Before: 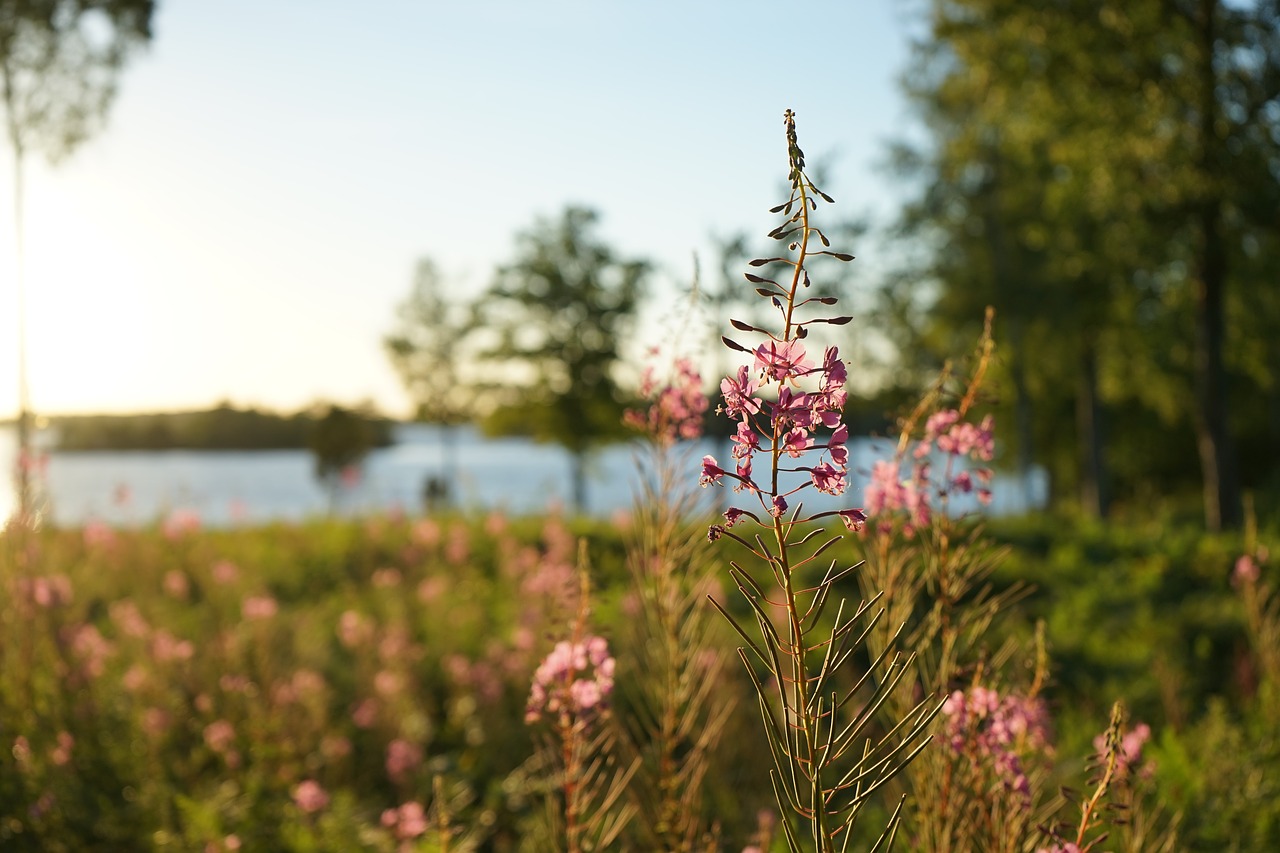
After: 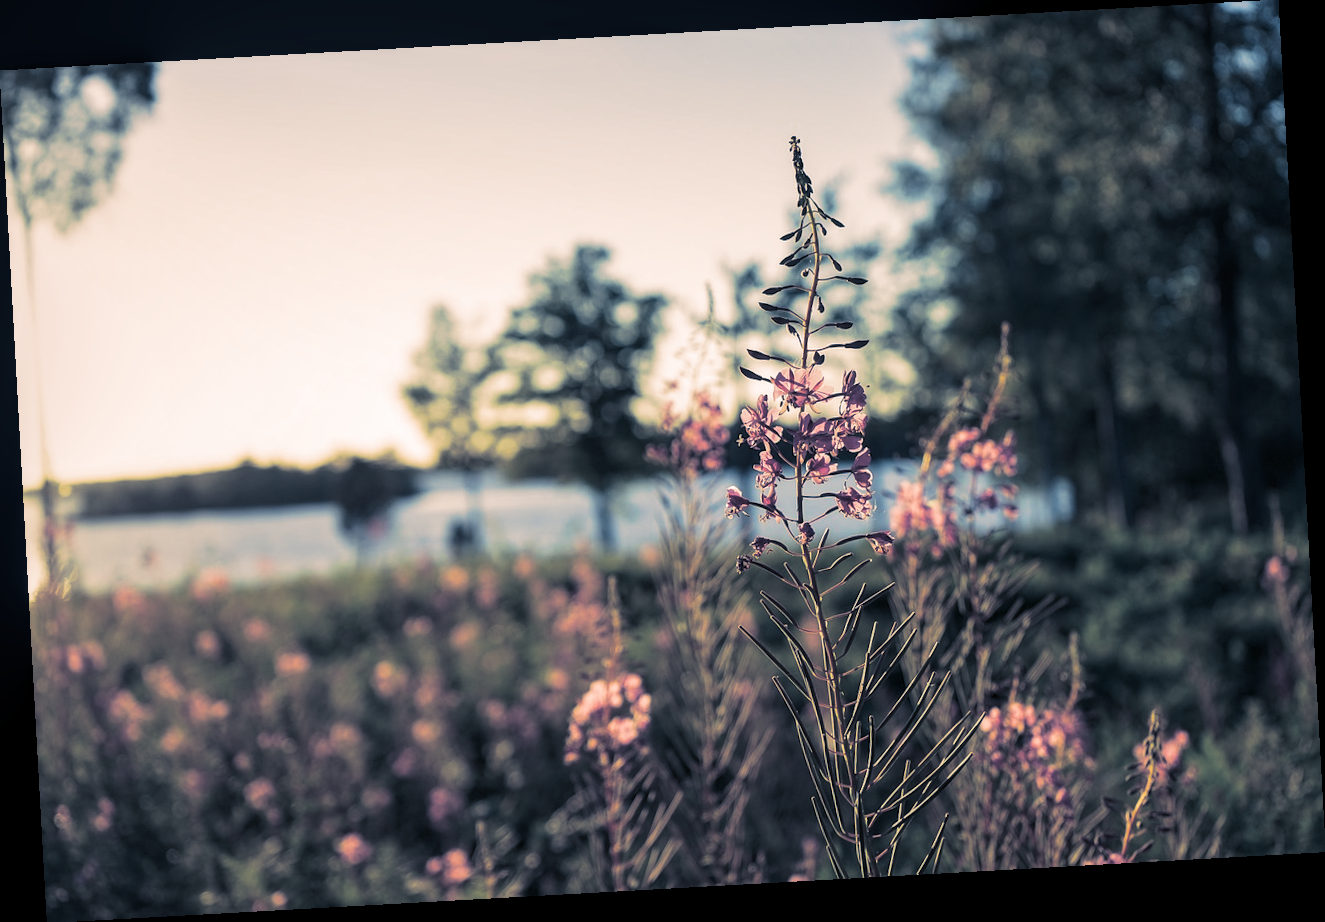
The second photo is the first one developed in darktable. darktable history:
local contrast: on, module defaults
split-toning: shadows › hue 226.8°, shadows › saturation 0.56, highlights › hue 28.8°, balance -40, compress 0%
rotate and perspective: rotation -3.18°, automatic cropping off
